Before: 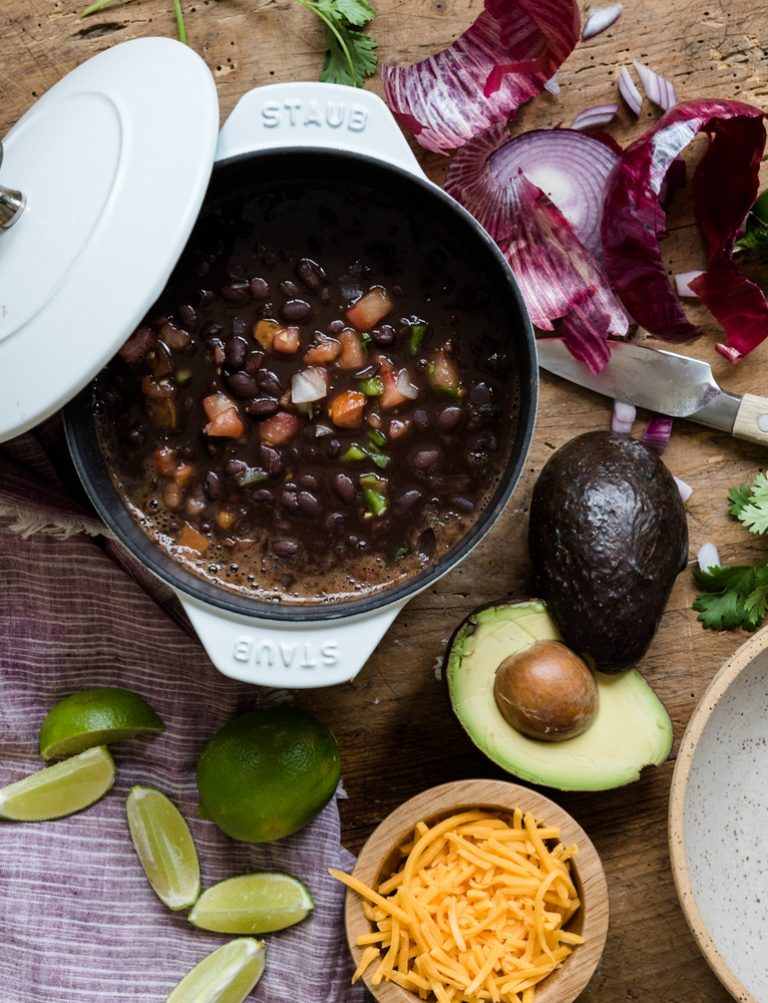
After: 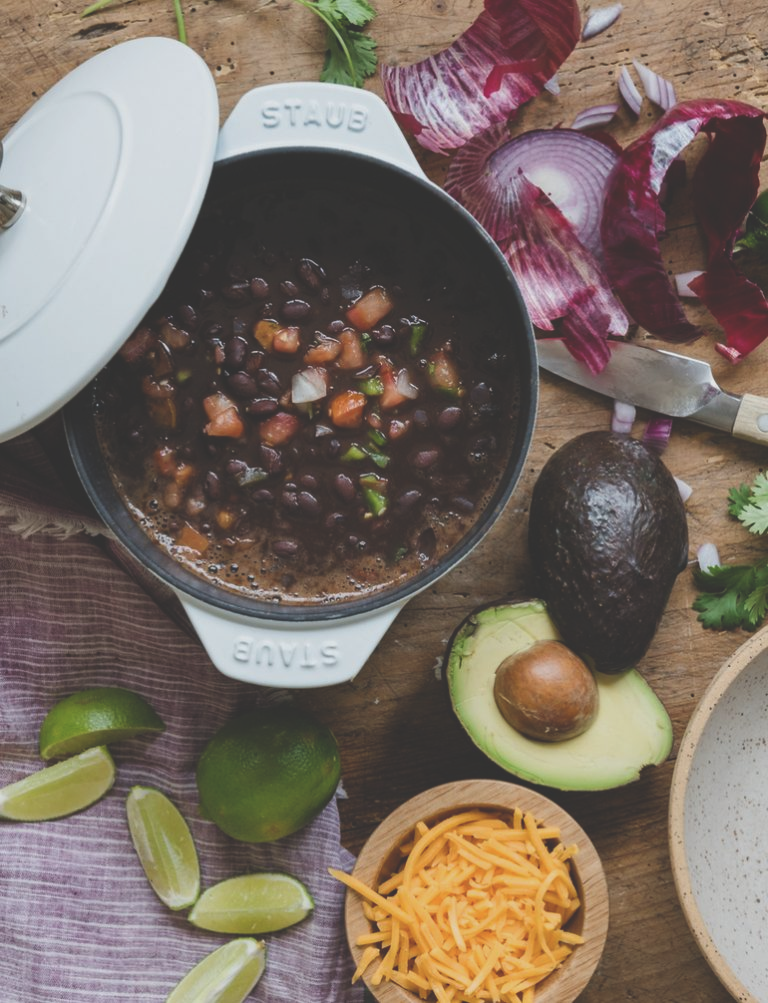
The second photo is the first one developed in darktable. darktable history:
contrast brightness saturation: contrast 0.15, brightness 0.049
tone equalizer: -8 EV 0.267 EV, -7 EV 0.445 EV, -6 EV 0.429 EV, -5 EV 0.234 EV, -3 EV -0.258 EV, -2 EV -0.389 EV, -1 EV -0.399 EV, +0 EV -0.253 EV, edges refinement/feathering 500, mask exposure compensation -1.57 EV, preserve details no
exposure: black level correction -0.026, exposure -0.118 EV, compensate highlight preservation false
